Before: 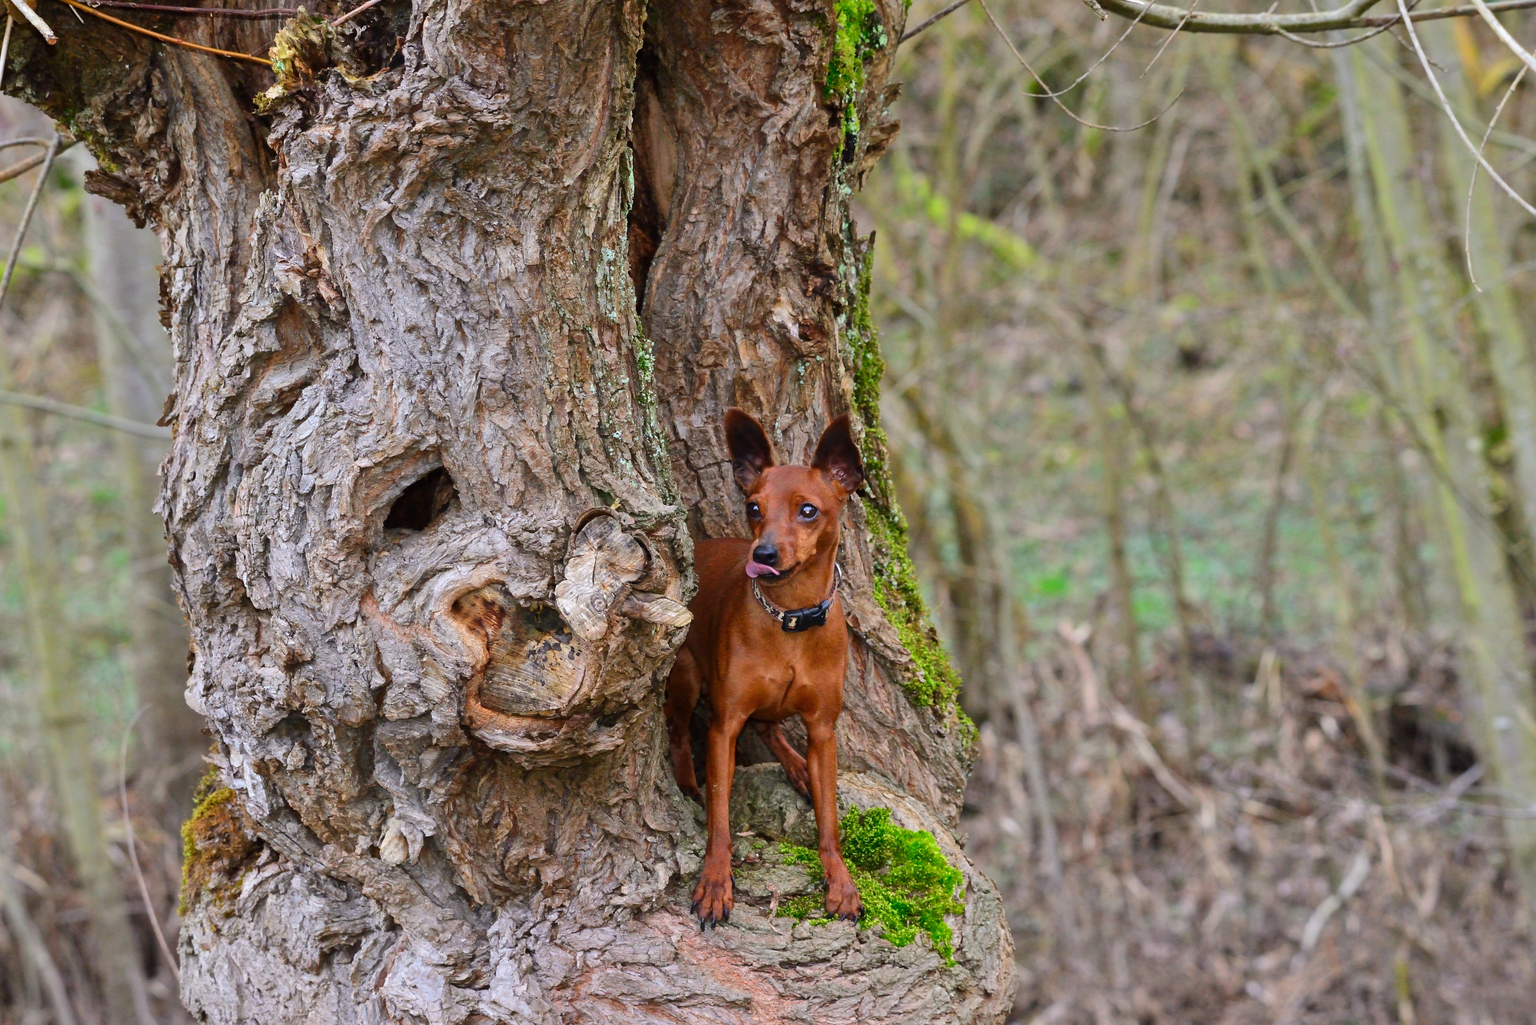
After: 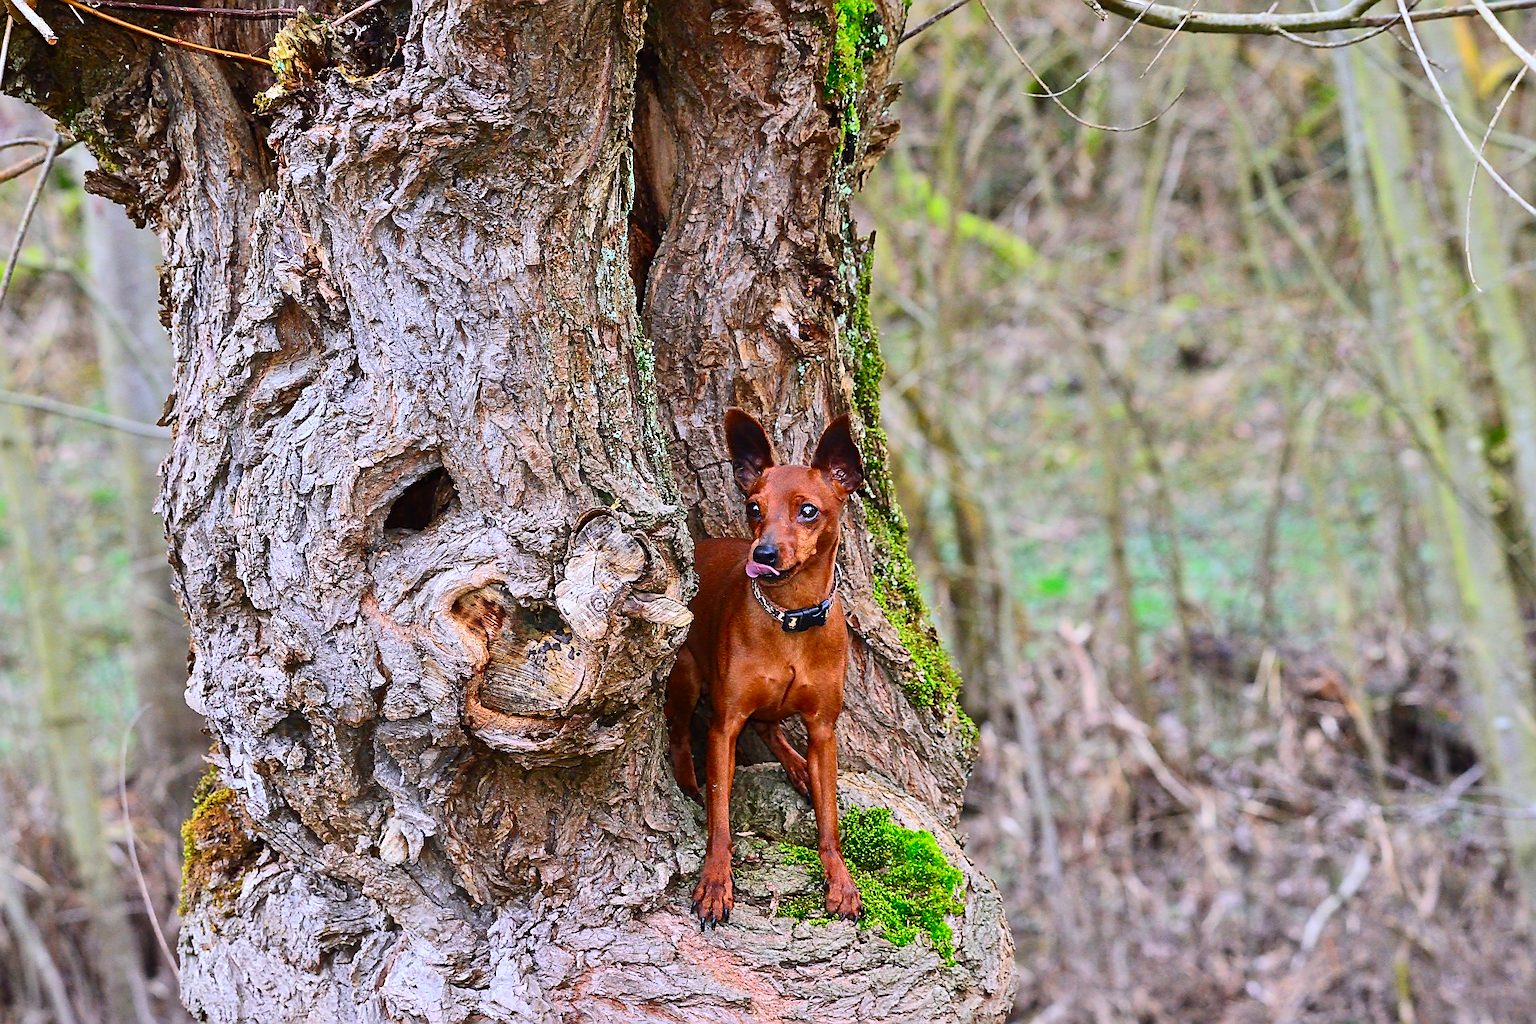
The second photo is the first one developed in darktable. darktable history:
color calibration: gray › normalize channels true, illuminant as shot in camera, x 0.358, y 0.373, temperature 4628.91 K, gamut compression 0.011
contrast brightness saturation: contrast 0.228, brightness 0.106, saturation 0.288
sharpen: radius 1.406, amount 1.244, threshold 0.822
